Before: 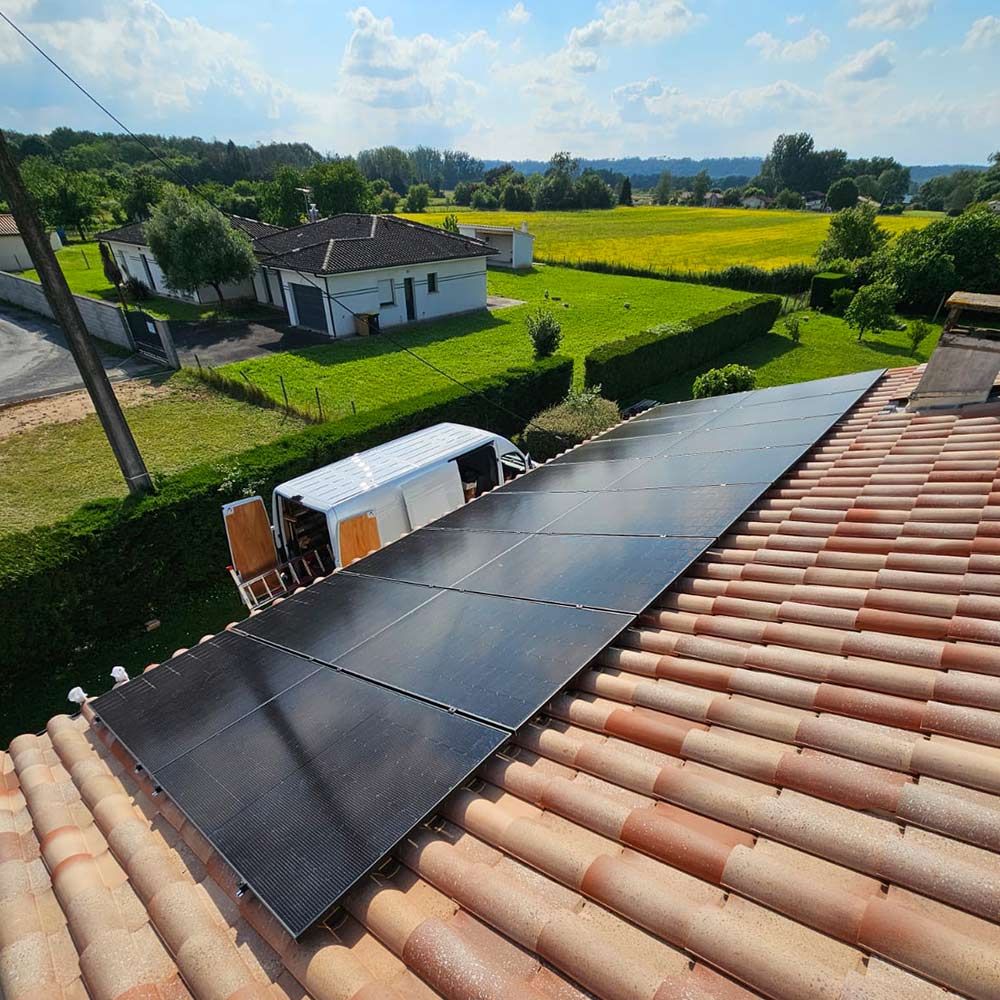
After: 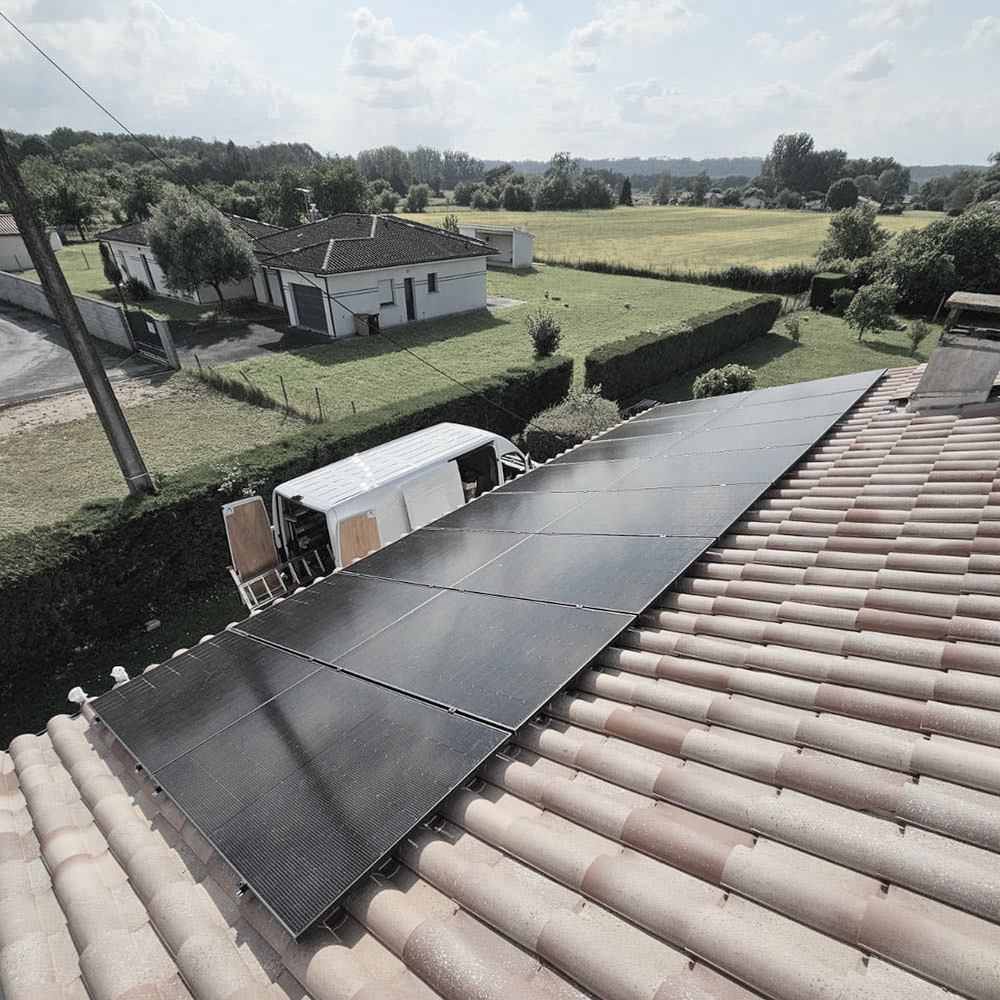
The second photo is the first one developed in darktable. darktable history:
shadows and highlights: radius 93.07, shadows -14.46, white point adjustment 0.23, highlights 31.48, compress 48.23%, highlights color adjustment 52.79%, soften with gaussian
contrast brightness saturation: brightness 0.13
color correction: saturation 0.3
